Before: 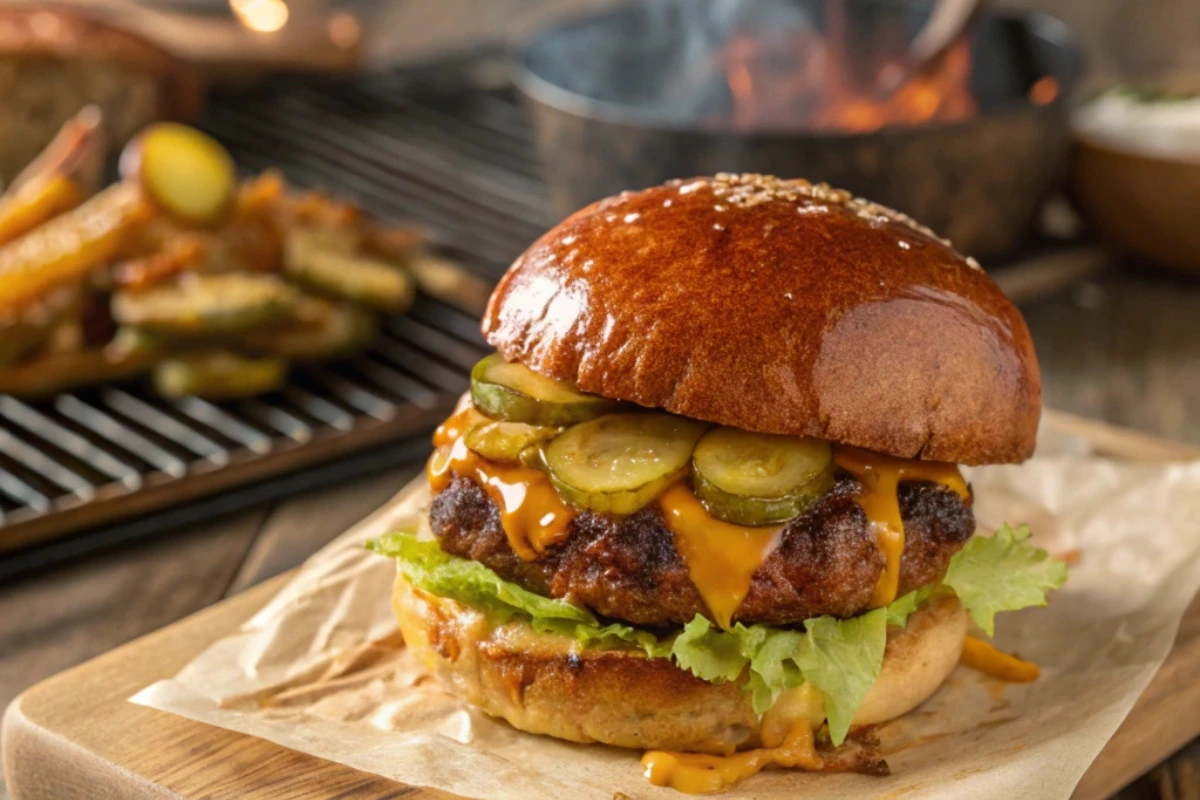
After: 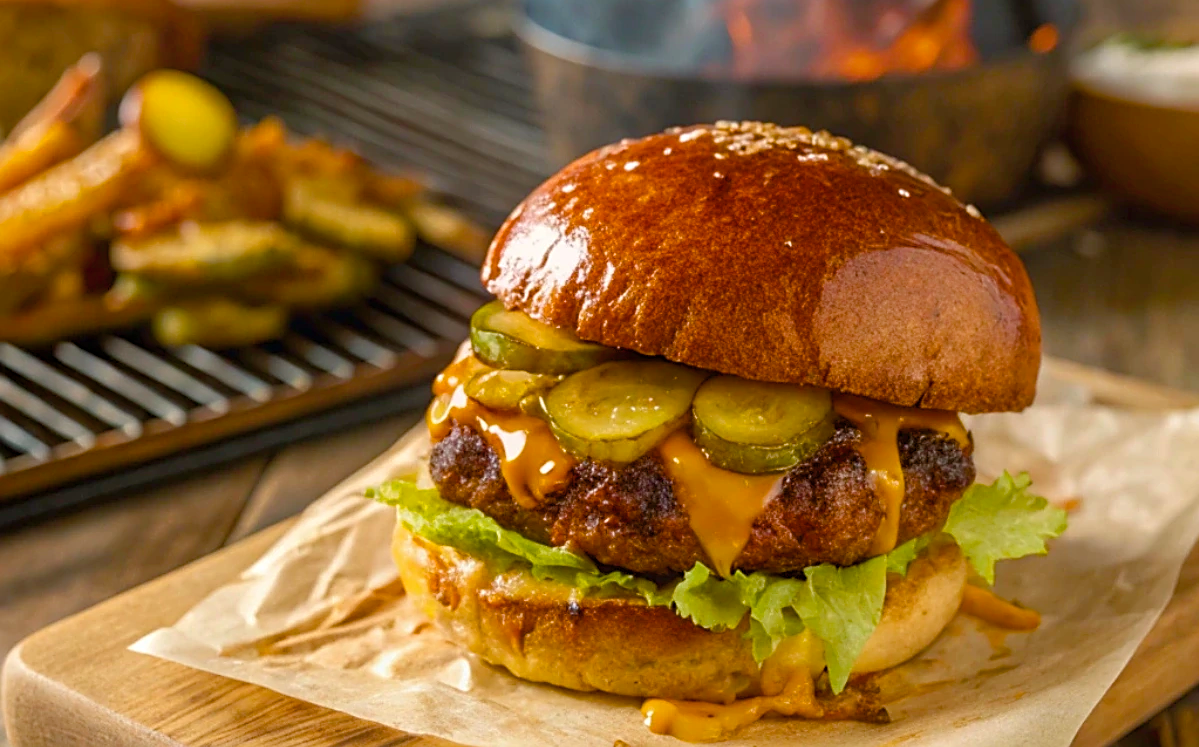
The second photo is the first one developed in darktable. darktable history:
color balance rgb: perceptual saturation grading › global saturation 27.566%, perceptual saturation grading › highlights -25.448%, perceptual saturation grading › shadows 24.171%, global vibrance 25.308%
crop and rotate: top 6.583%
sharpen: amount 0.584
shadows and highlights: shadows 43.16, highlights 8.29
